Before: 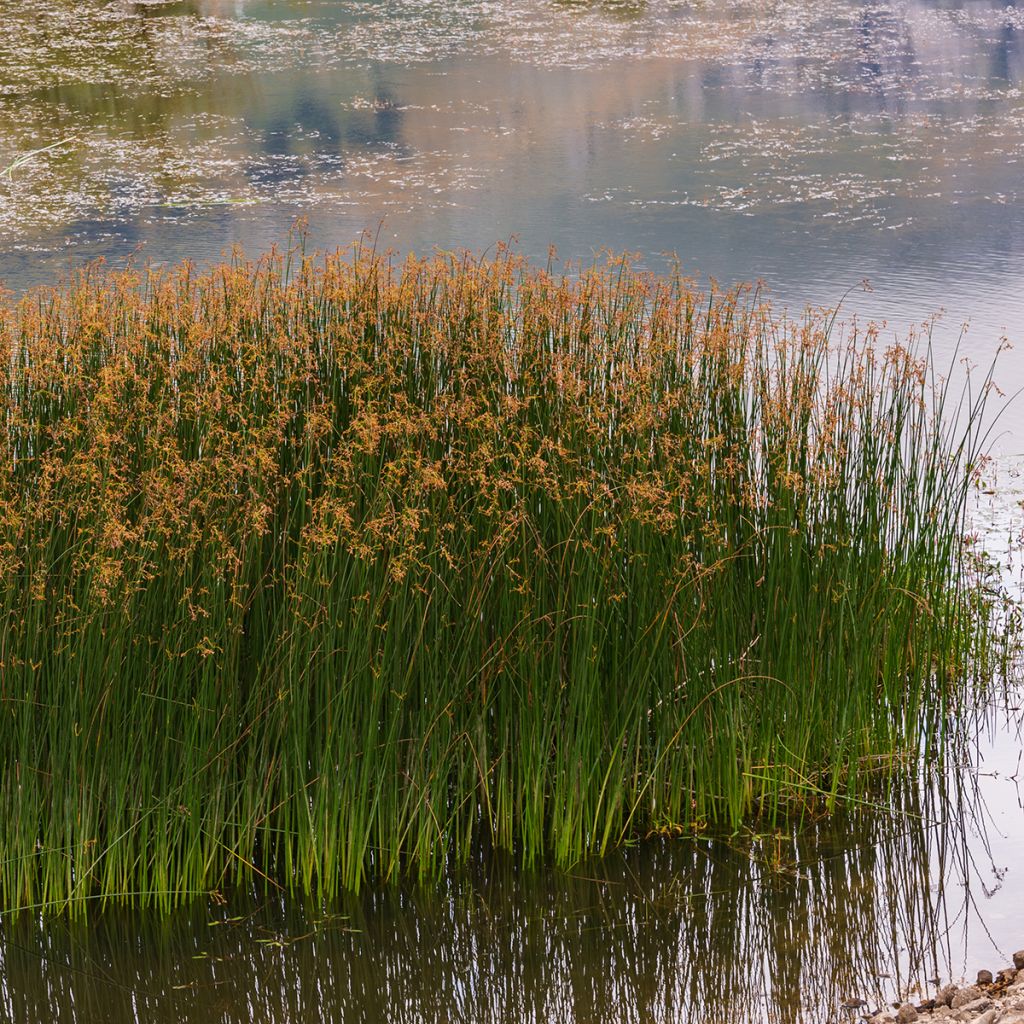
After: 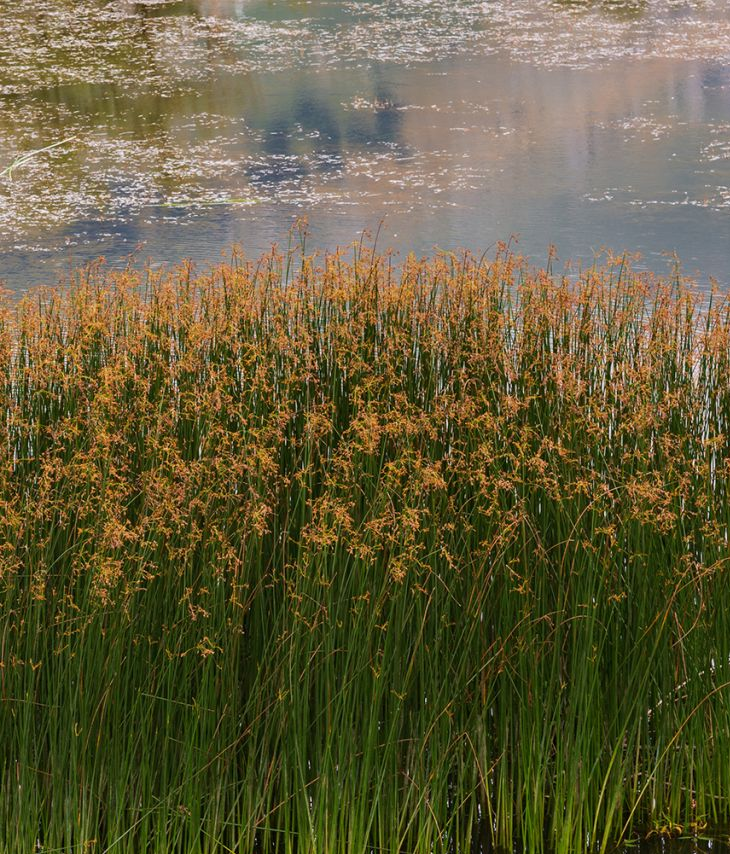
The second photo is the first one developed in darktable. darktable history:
crop: right 28.649%, bottom 16.522%
